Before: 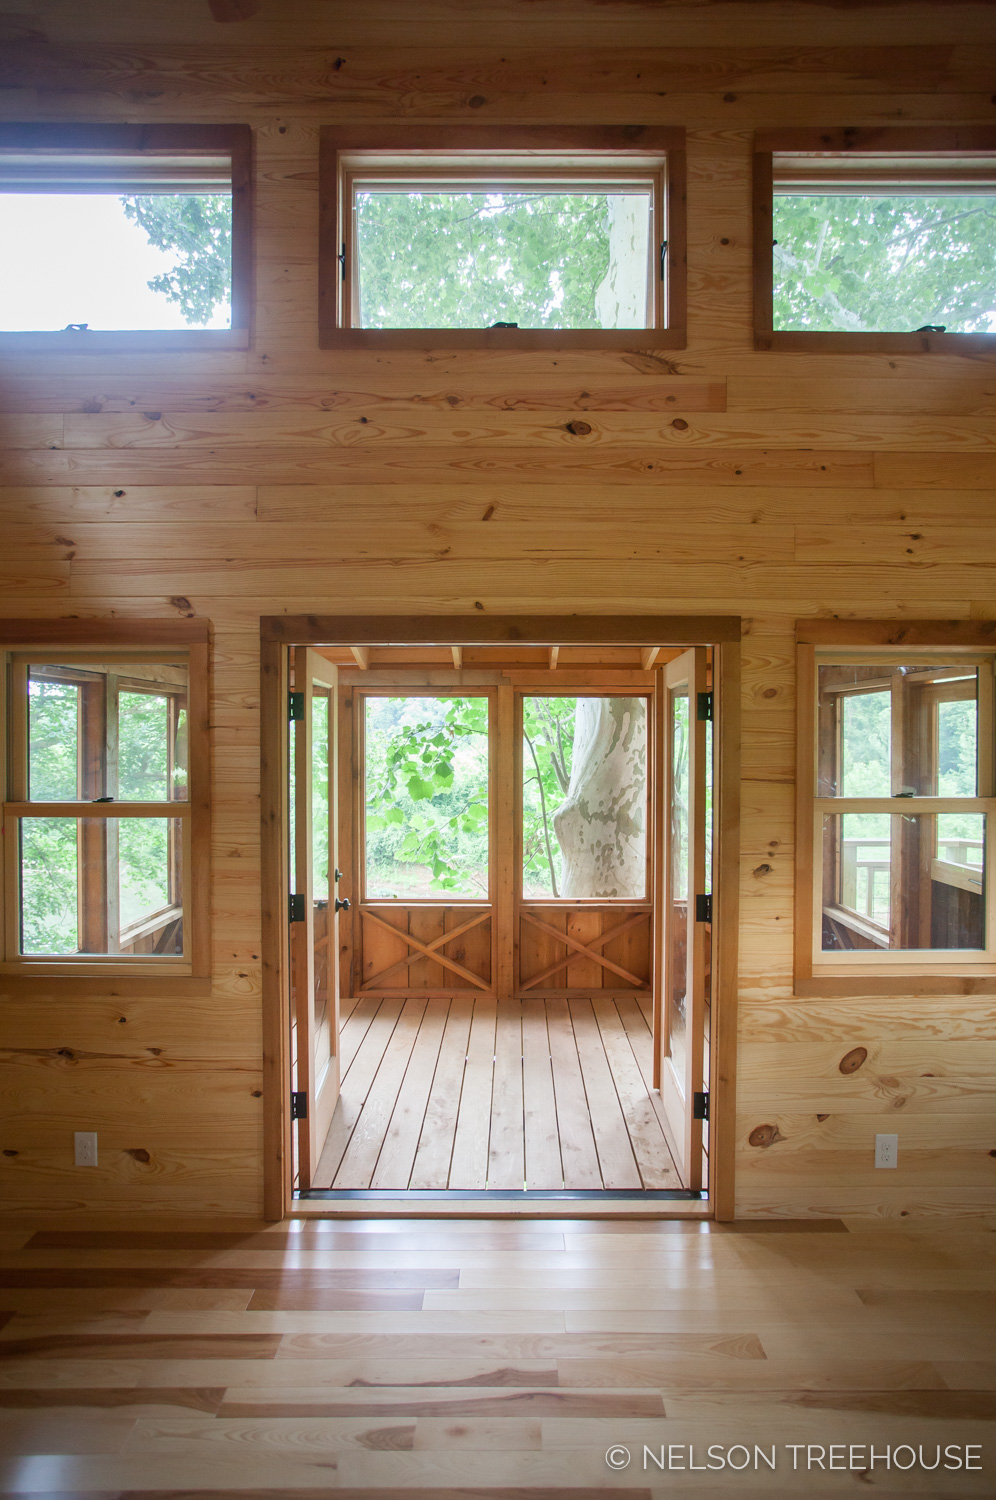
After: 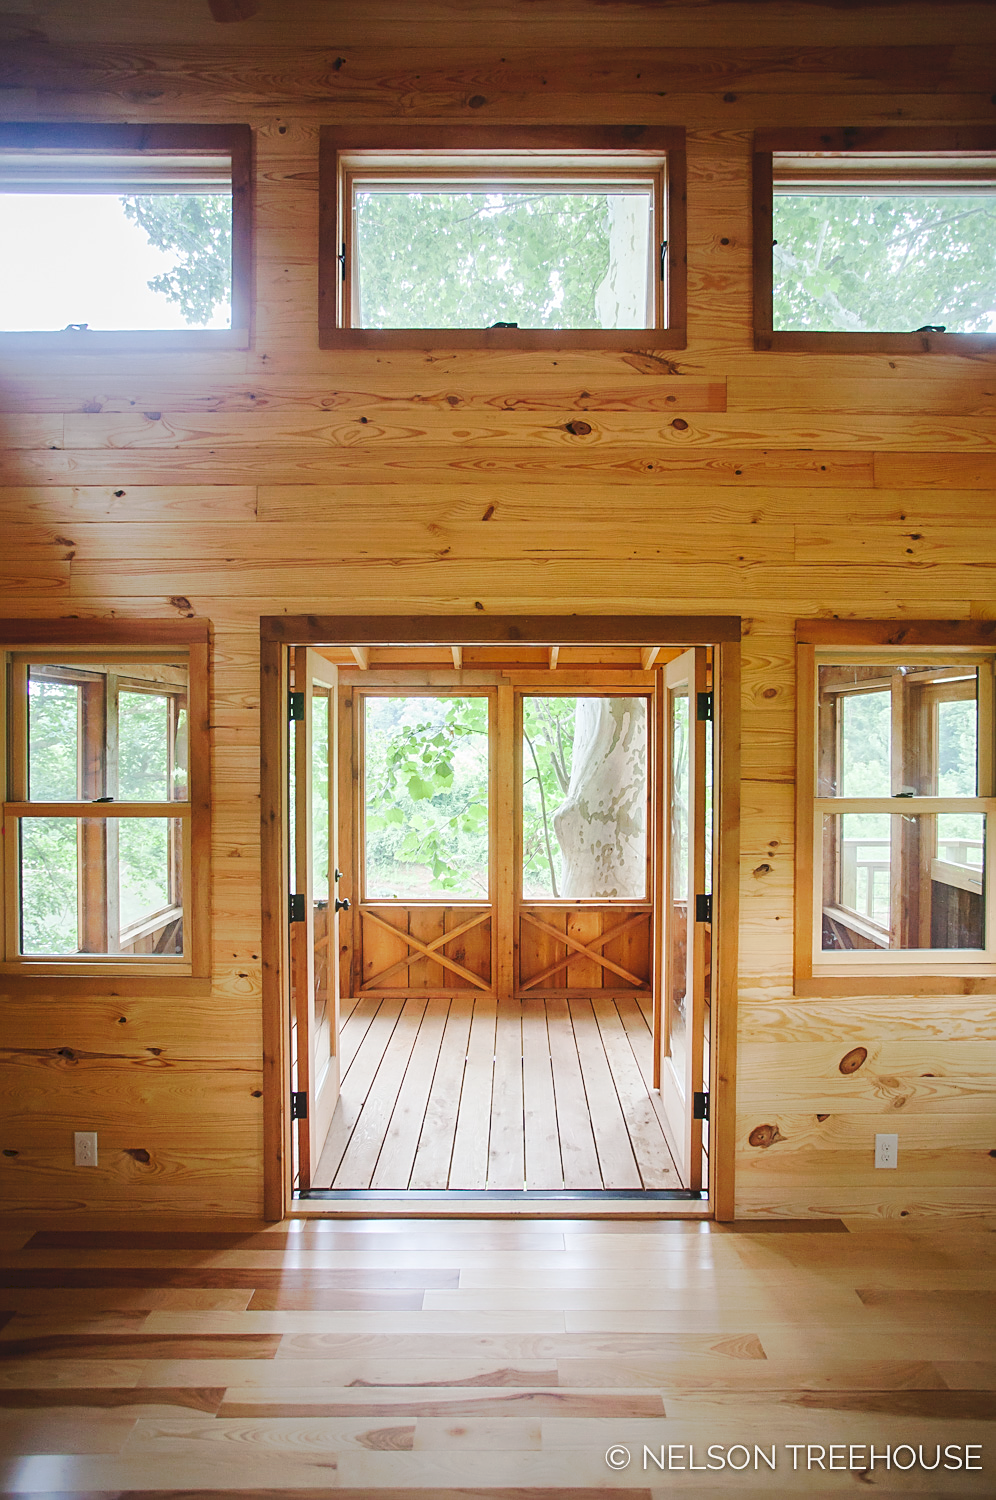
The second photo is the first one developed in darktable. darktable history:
tone curve: curves: ch0 [(0, 0) (0.003, 0.076) (0.011, 0.081) (0.025, 0.084) (0.044, 0.092) (0.069, 0.1) (0.1, 0.117) (0.136, 0.144) (0.177, 0.186) (0.224, 0.237) (0.277, 0.306) (0.335, 0.39) (0.399, 0.494) (0.468, 0.574) (0.543, 0.666) (0.623, 0.722) (0.709, 0.79) (0.801, 0.855) (0.898, 0.926) (1, 1)], preserve colors none
sharpen: on, module defaults
